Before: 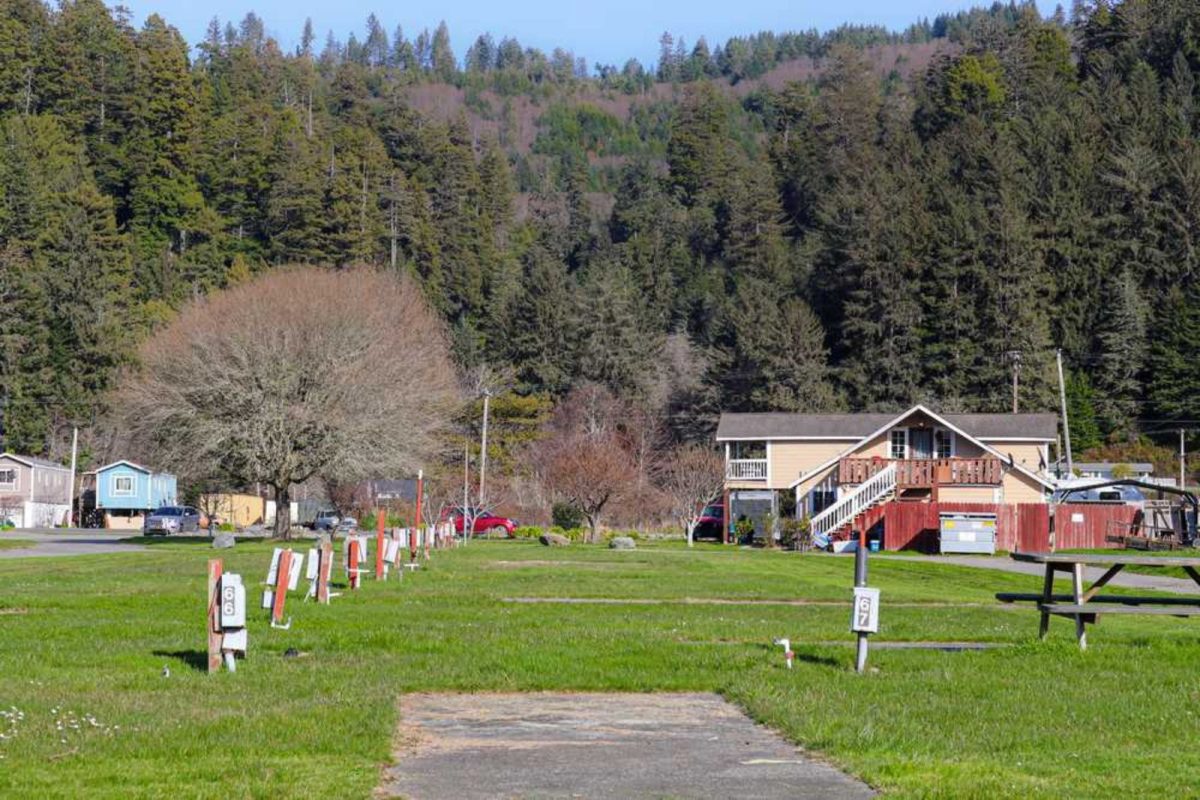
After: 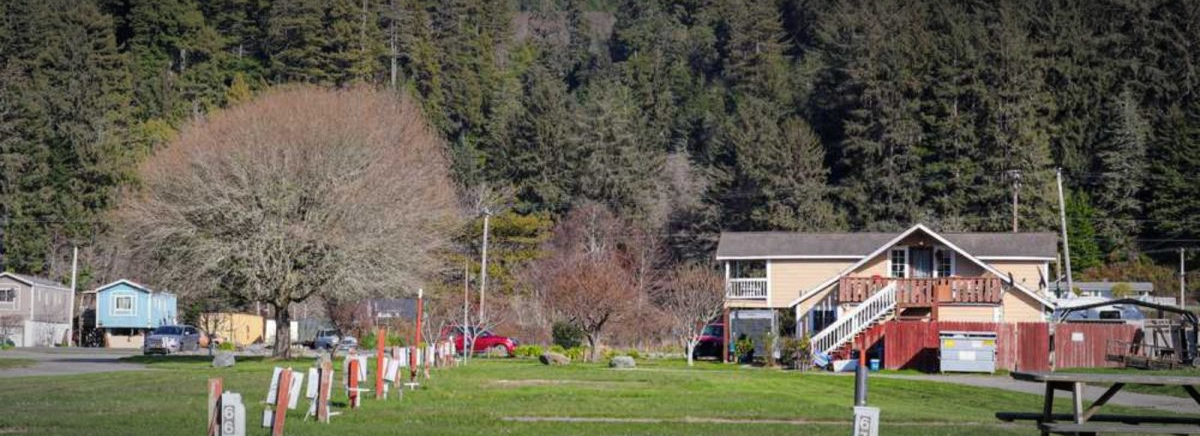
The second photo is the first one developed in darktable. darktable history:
vignetting: automatic ratio true
crop and rotate: top 22.639%, bottom 22.838%
